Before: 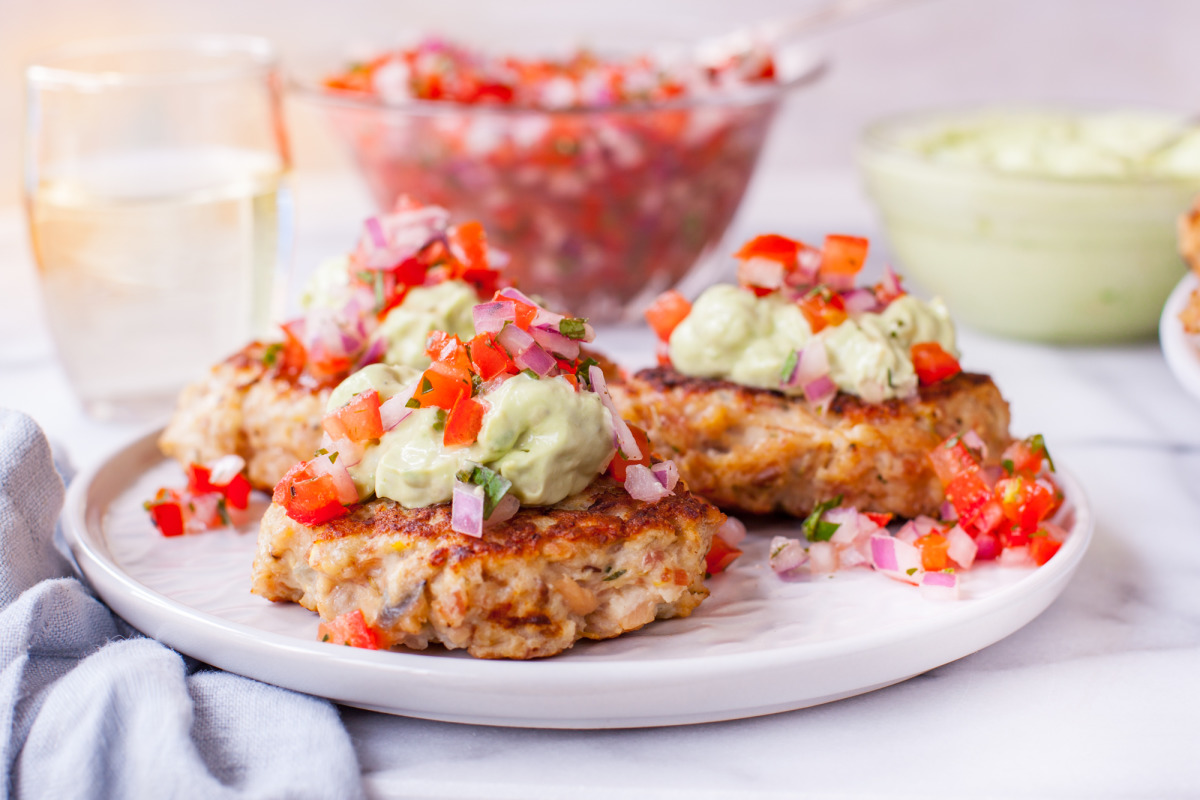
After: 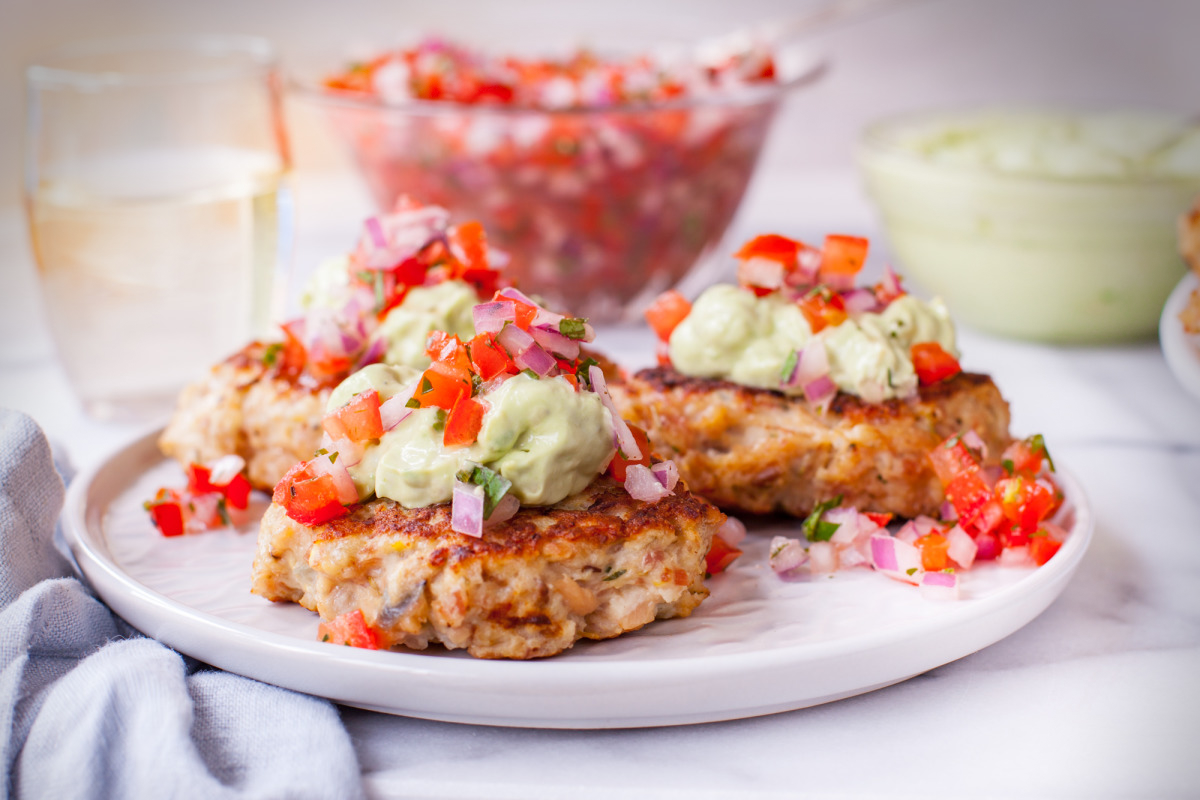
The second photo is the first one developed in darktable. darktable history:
vignetting: fall-off radius 45.05%, brightness -0.561, saturation 0.002, center (-0.026, 0.403), dithering 8-bit output, unbound false
